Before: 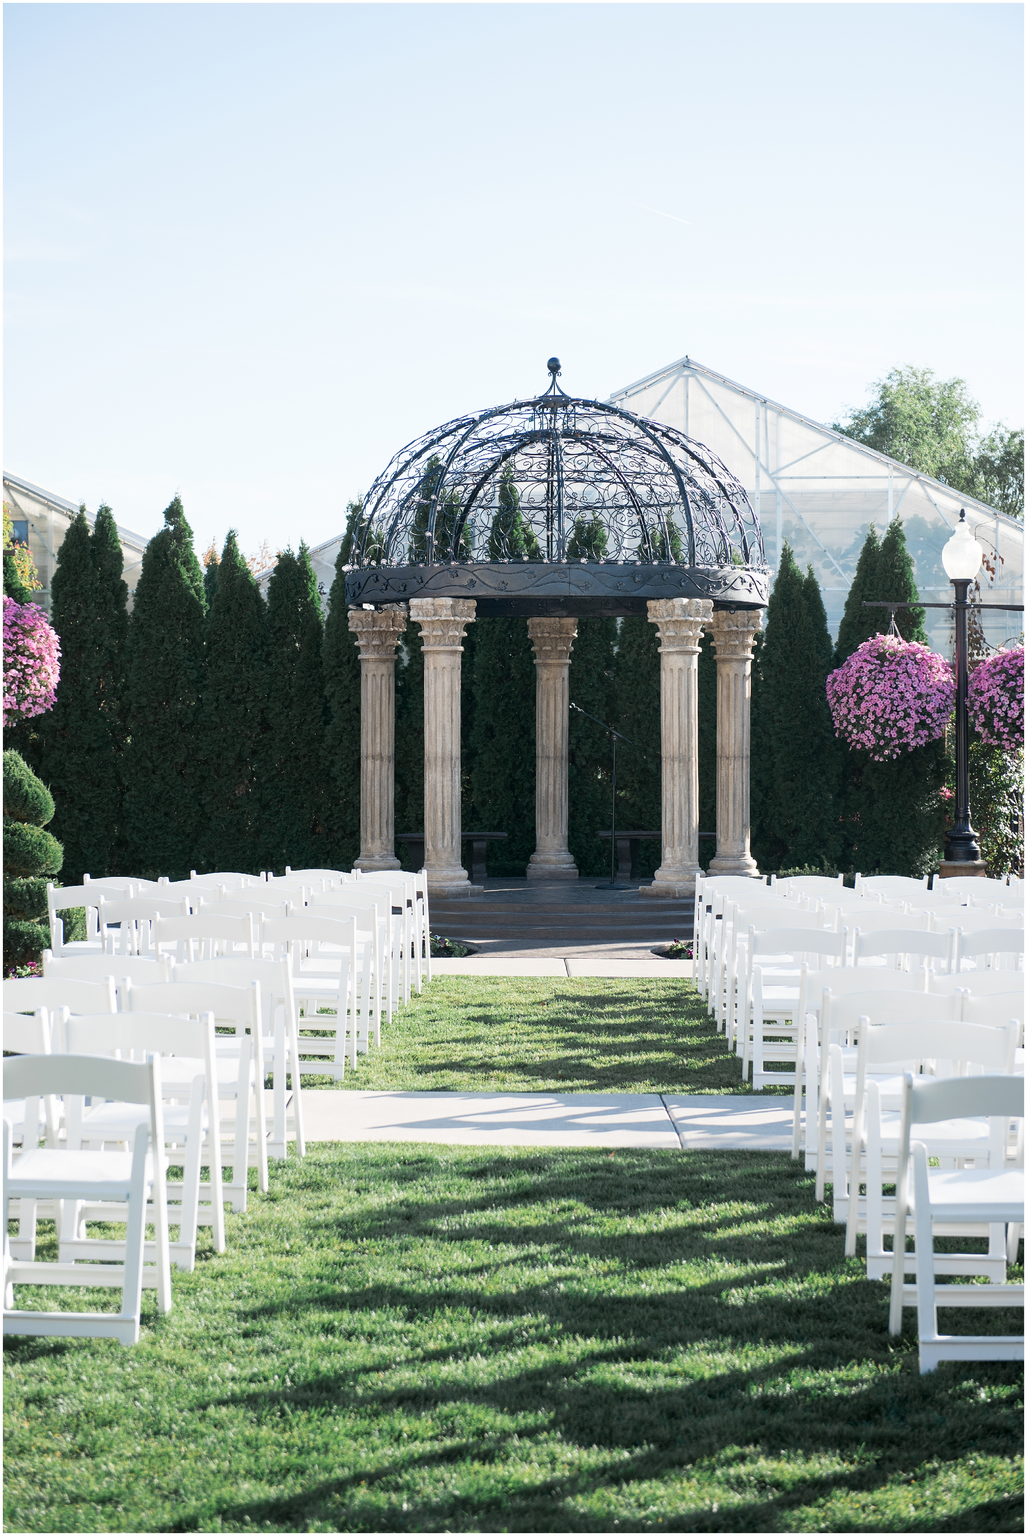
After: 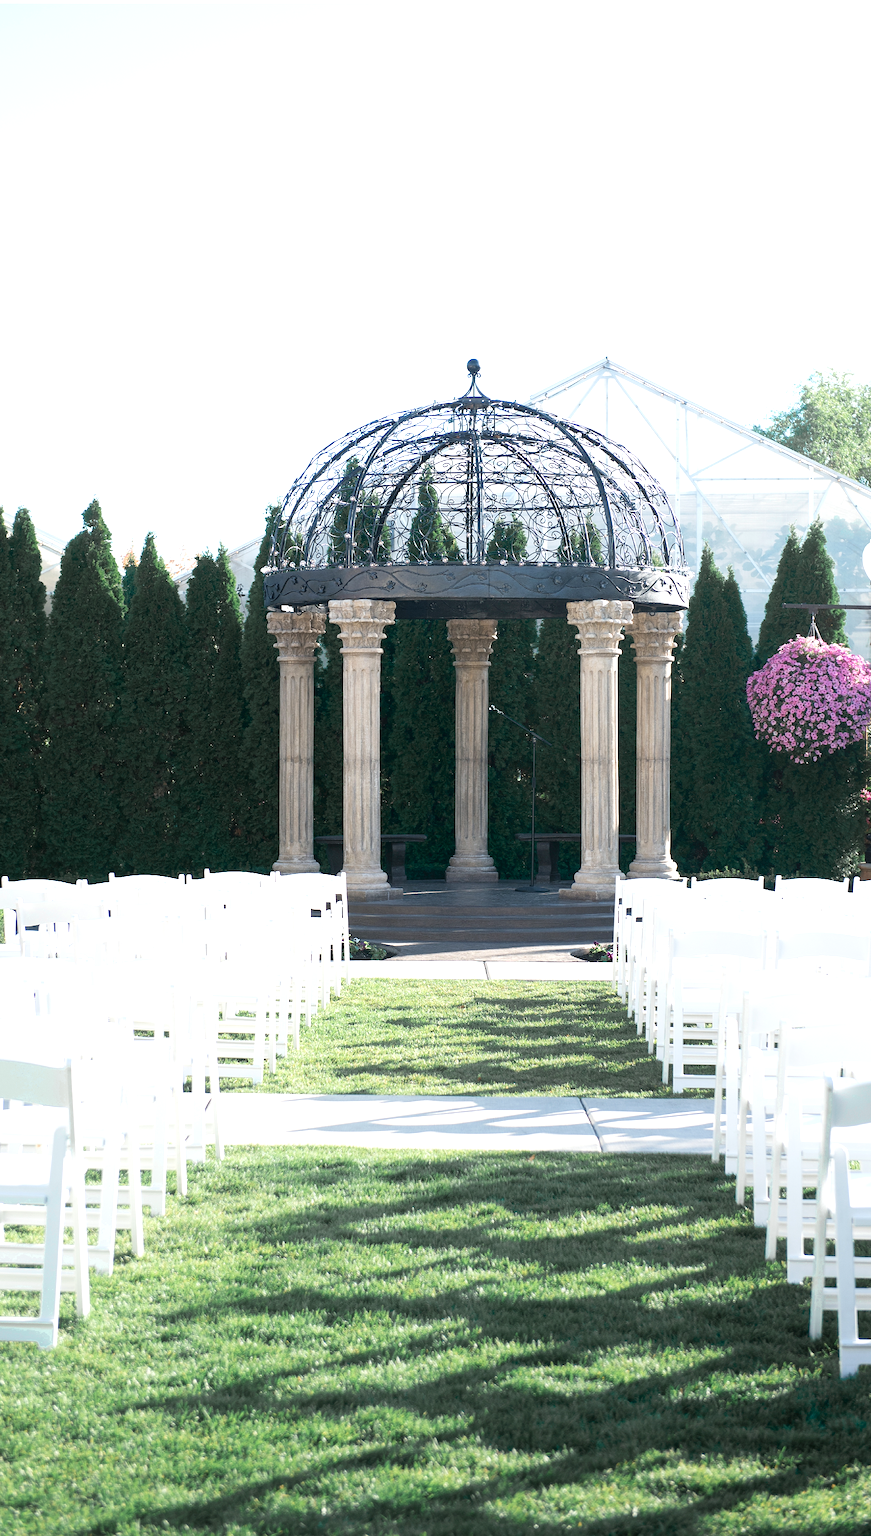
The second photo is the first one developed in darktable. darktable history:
levels: mode automatic
color zones: curves: ch0 [(0.25, 0.5) (0.423, 0.5) (0.443, 0.5) (0.521, 0.756) (0.568, 0.5) (0.576, 0.5) (0.75, 0.5)]; ch1 [(0.25, 0.5) (0.423, 0.5) (0.443, 0.5) (0.539, 0.873) (0.624, 0.565) (0.631, 0.5) (0.75, 0.5)]
crop: left 8.026%, right 7.374%
exposure: black level correction 0.001, exposure 0.5 EV, compensate exposure bias true, compensate highlight preservation false
contrast equalizer: octaves 7, y [[0.6 ×6], [0.55 ×6], [0 ×6], [0 ×6], [0 ×6]], mix -0.36
